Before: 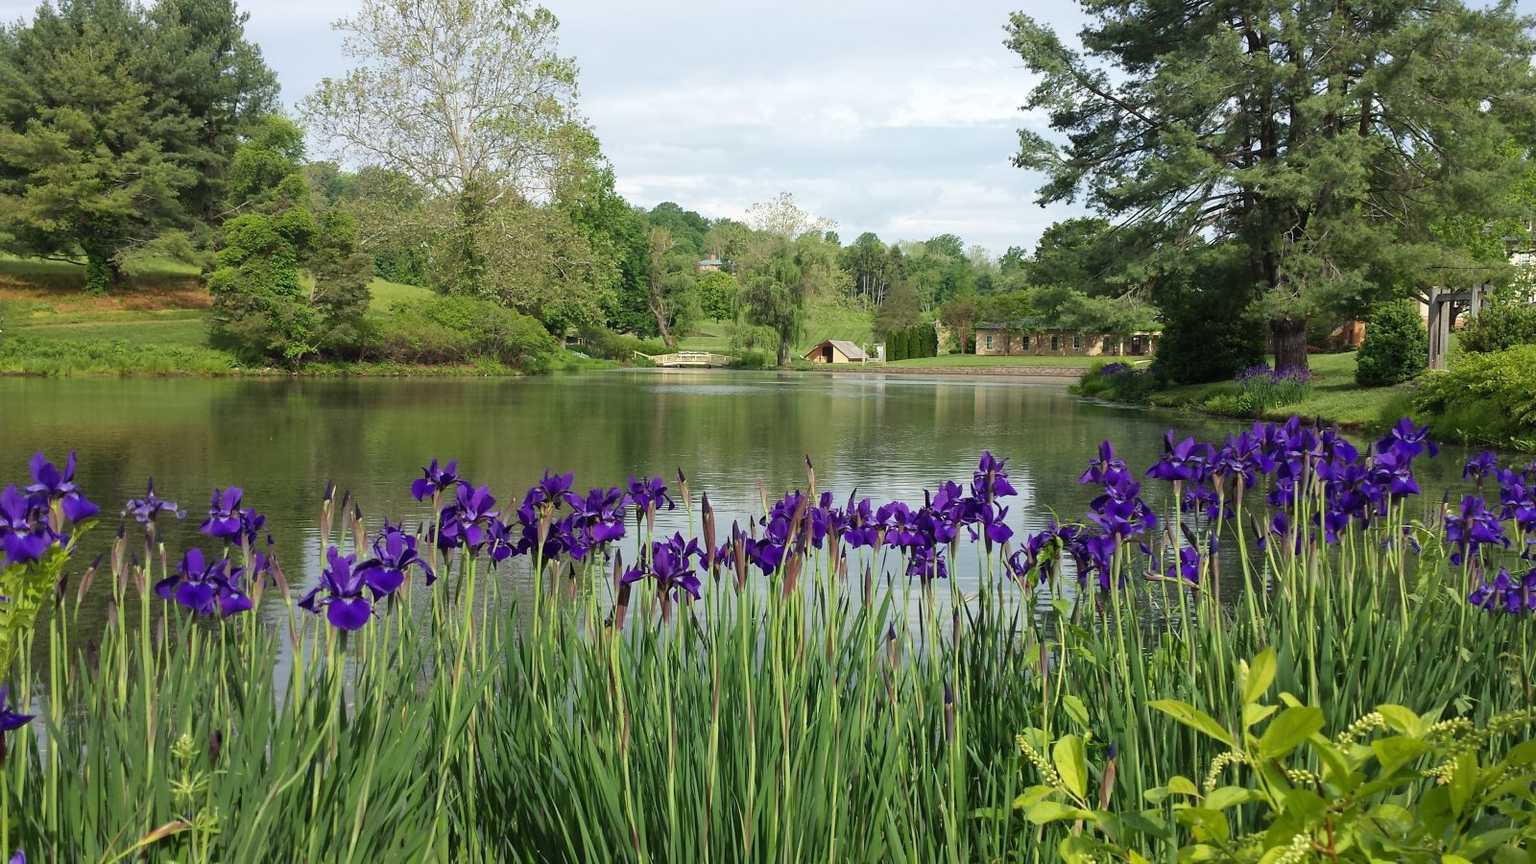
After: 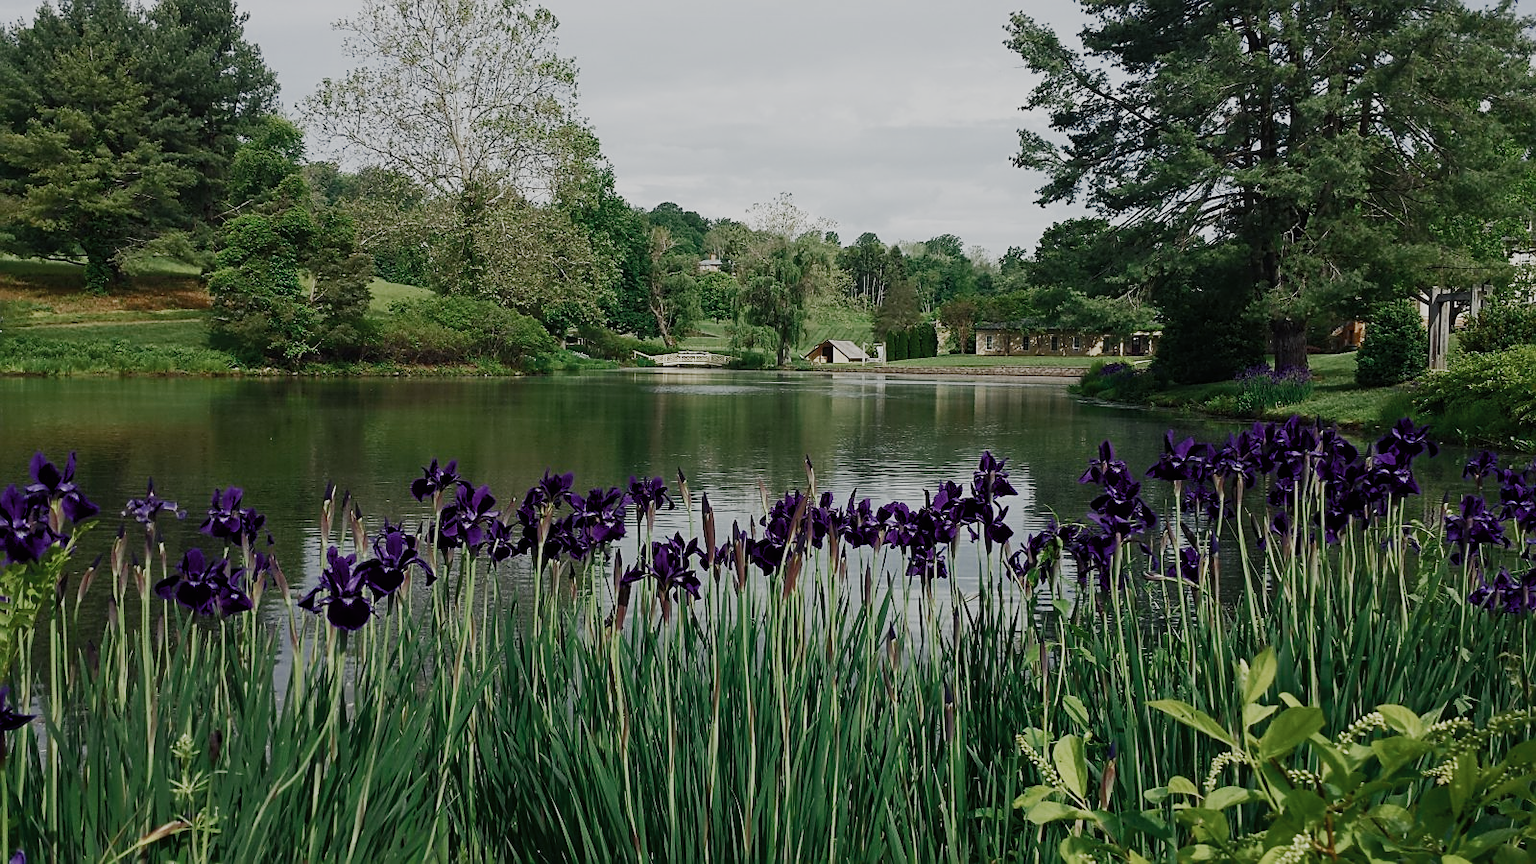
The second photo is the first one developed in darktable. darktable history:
sharpen: on, module defaults
color zones: curves: ch0 [(0, 0.5) (0.125, 0.4) (0.25, 0.5) (0.375, 0.4) (0.5, 0.4) (0.625, 0.35) (0.75, 0.35) (0.875, 0.5)]; ch1 [(0, 0.35) (0.125, 0.45) (0.25, 0.35) (0.375, 0.35) (0.5, 0.35) (0.625, 0.35) (0.75, 0.45) (0.875, 0.35)]; ch2 [(0, 0.6) (0.125, 0.5) (0.25, 0.5) (0.375, 0.6) (0.5, 0.6) (0.625, 0.5) (0.75, 0.5) (0.875, 0.5)]
color balance rgb: shadows lift › chroma 4.145%, shadows lift › hue 254.91°, perceptual saturation grading › global saturation 20%, perceptual saturation grading › highlights -25.191%, perceptual saturation grading › shadows 50.337%, perceptual brilliance grading › highlights 3.484%, perceptual brilliance grading › mid-tones -19.117%, perceptual brilliance grading › shadows -40.813%
filmic rgb: black relative exposure -16 EV, white relative exposure 6.15 EV, hardness 5.23, preserve chrominance no, color science v5 (2021), contrast in shadows safe, contrast in highlights safe
